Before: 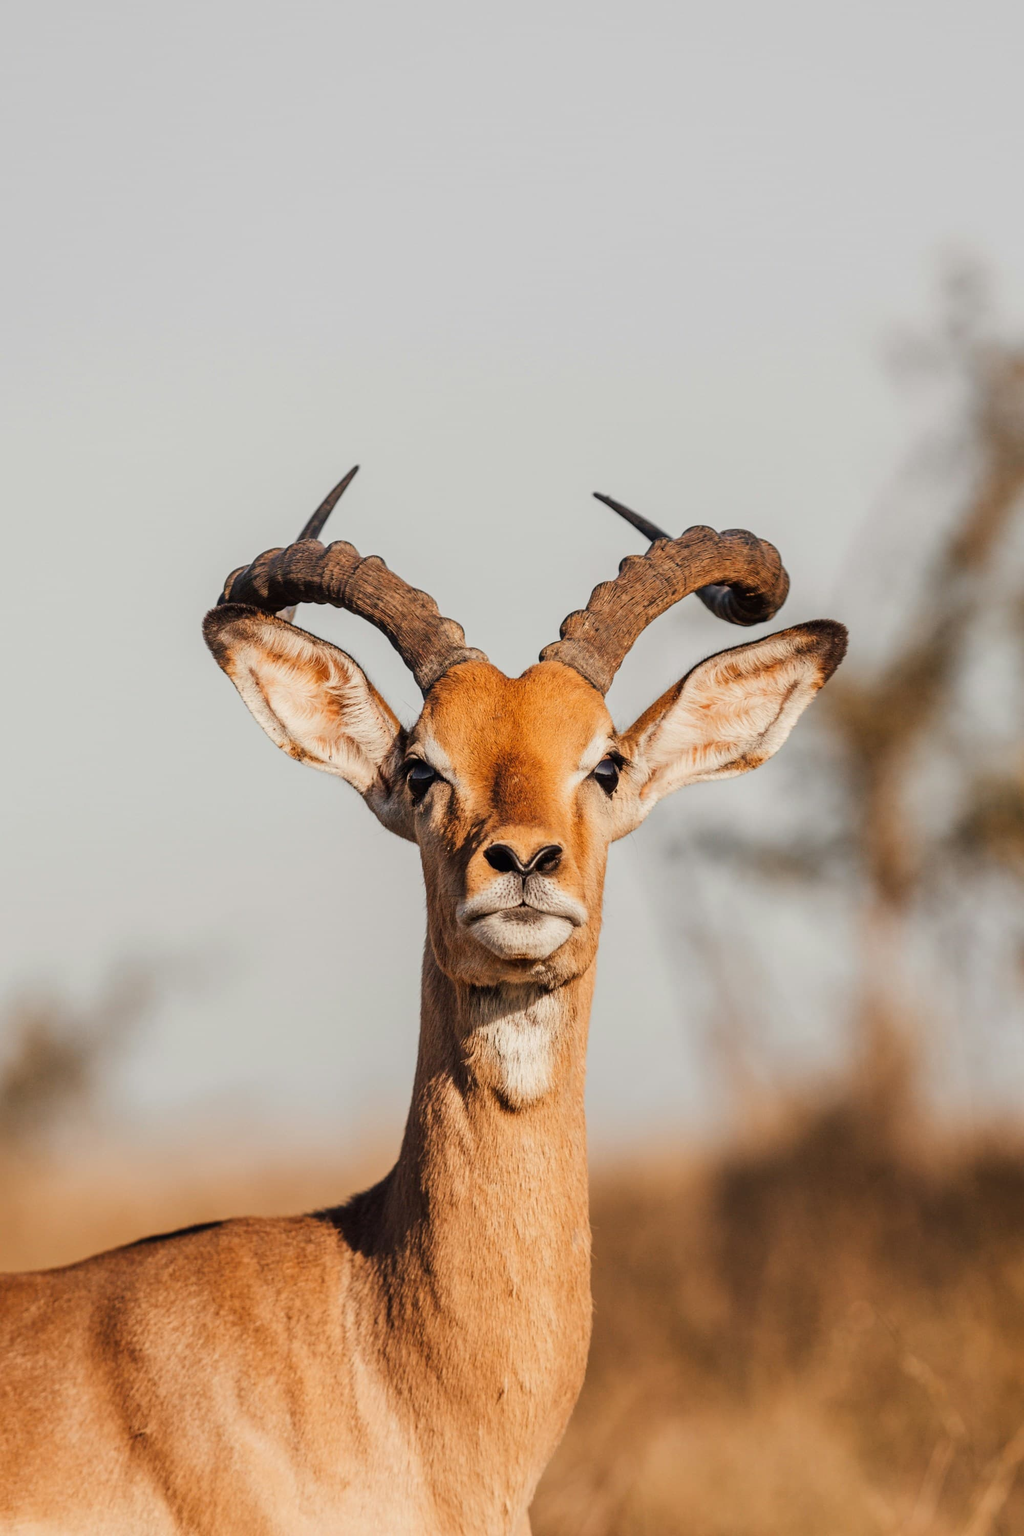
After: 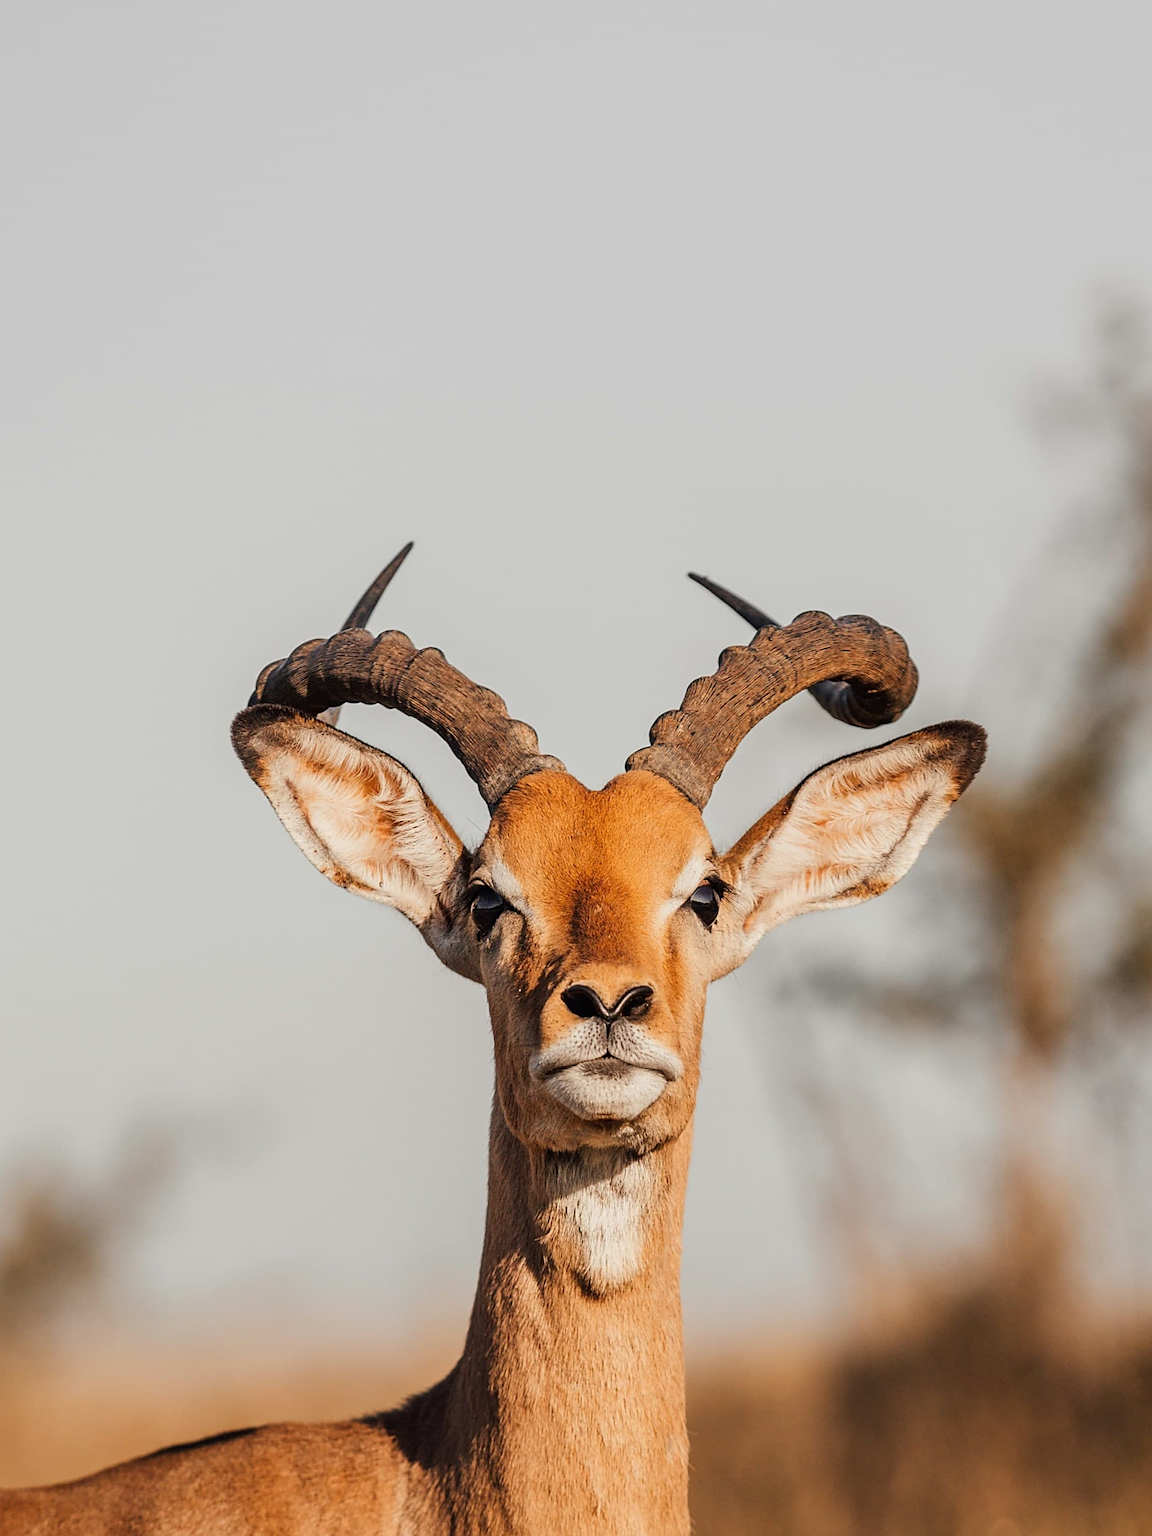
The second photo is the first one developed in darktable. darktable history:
crop and rotate: angle 0.2°, left 0.275%, right 3.127%, bottom 14.18%
sharpen: on, module defaults
